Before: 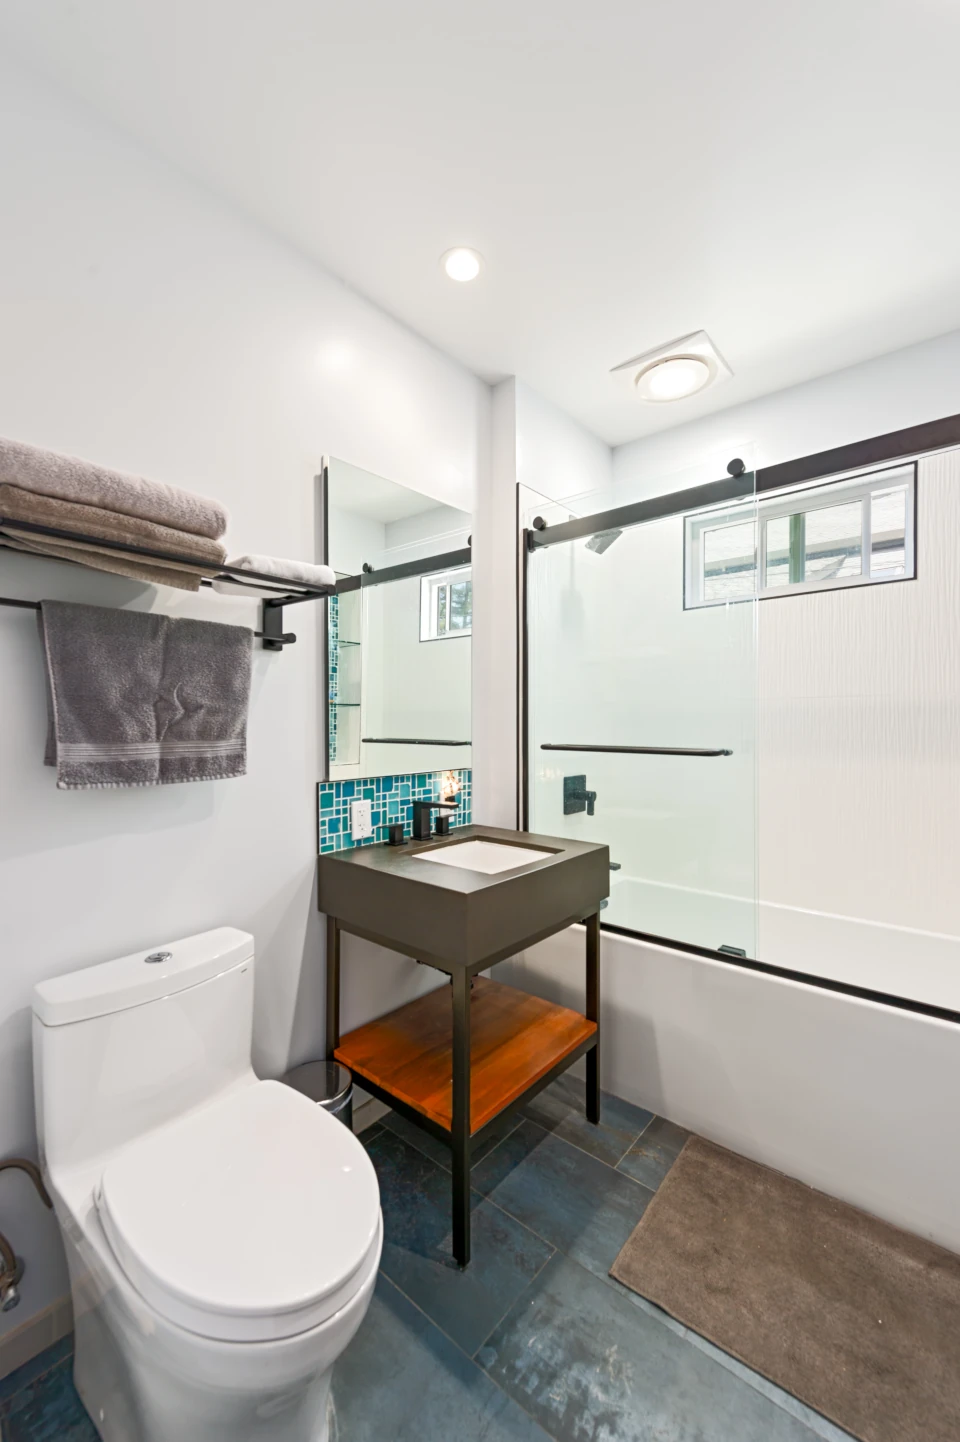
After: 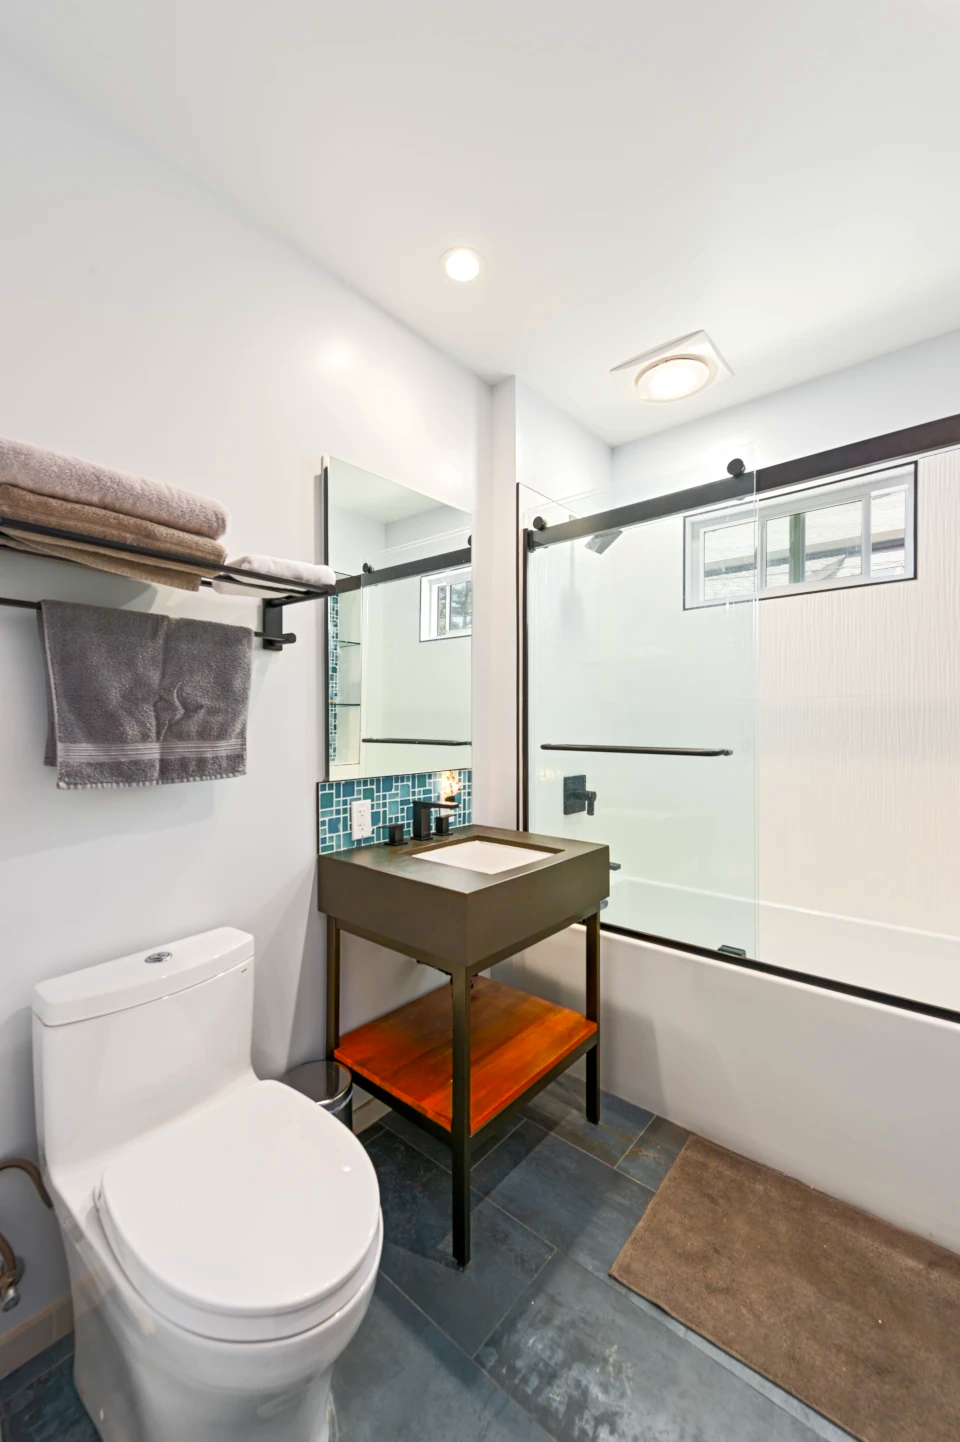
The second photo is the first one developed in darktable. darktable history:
color zones: curves: ch0 [(0, 0.511) (0.143, 0.531) (0.286, 0.56) (0.429, 0.5) (0.571, 0.5) (0.714, 0.5) (0.857, 0.5) (1, 0.5)]; ch1 [(0, 0.525) (0.143, 0.705) (0.286, 0.715) (0.429, 0.35) (0.571, 0.35) (0.714, 0.35) (0.857, 0.4) (1, 0.4)]; ch2 [(0, 0.572) (0.143, 0.512) (0.286, 0.473) (0.429, 0.45) (0.571, 0.5) (0.714, 0.5) (0.857, 0.518) (1, 0.518)]
